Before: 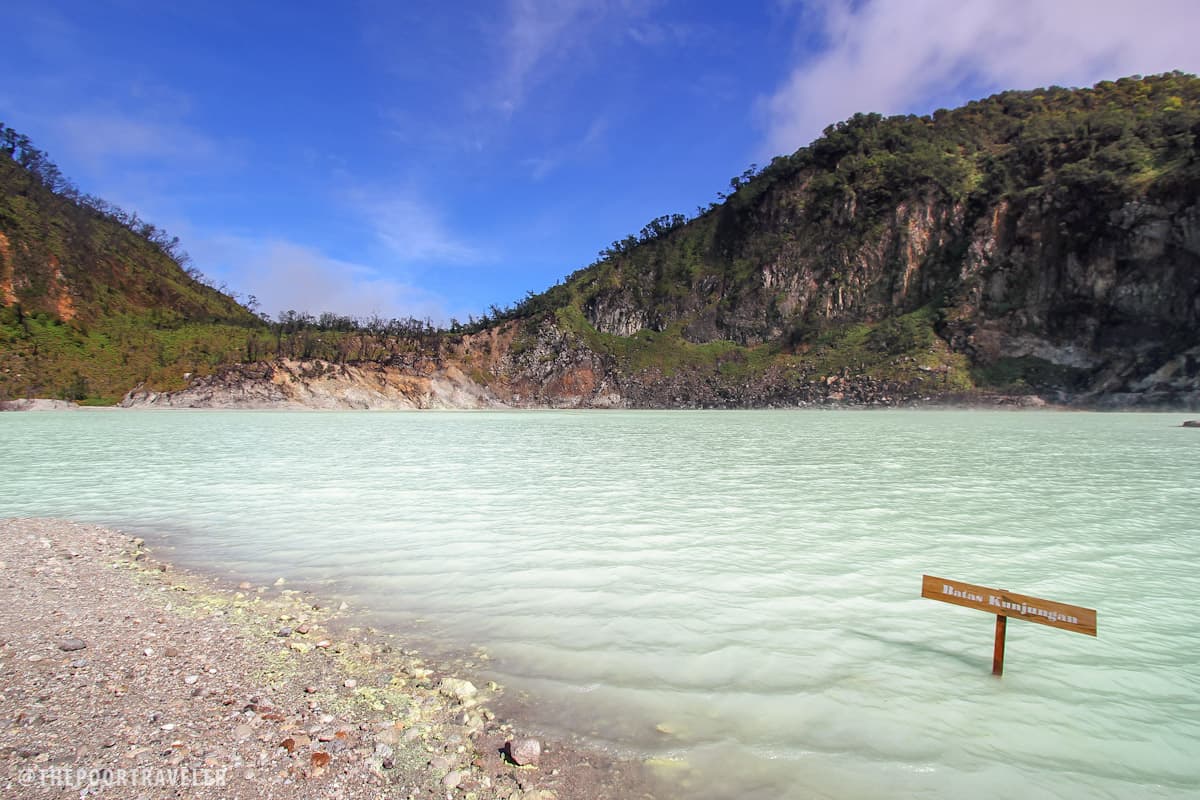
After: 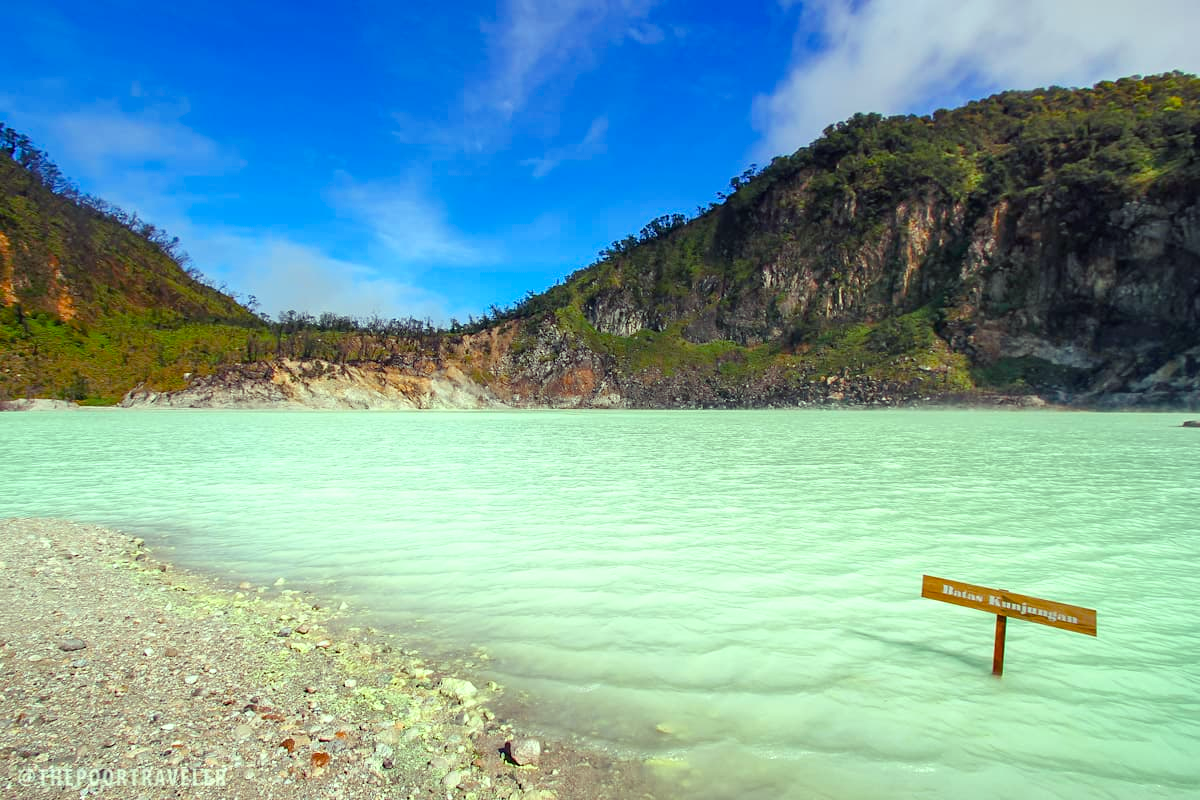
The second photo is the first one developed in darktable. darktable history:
color balance rgb: shadows lift › chroma 2.06%, shadows lift › hue 216.74°, highlights gain › luminance 15.521%, highlights gain › chroma 7.072%, highlights gain › hue 125.64°, perceptual saturation grading › global saturation 27.623%, perceptual saturation grading › highlights -25.211%, perceptual saturation grading › shadows 24.842%, global vibrance 20%
